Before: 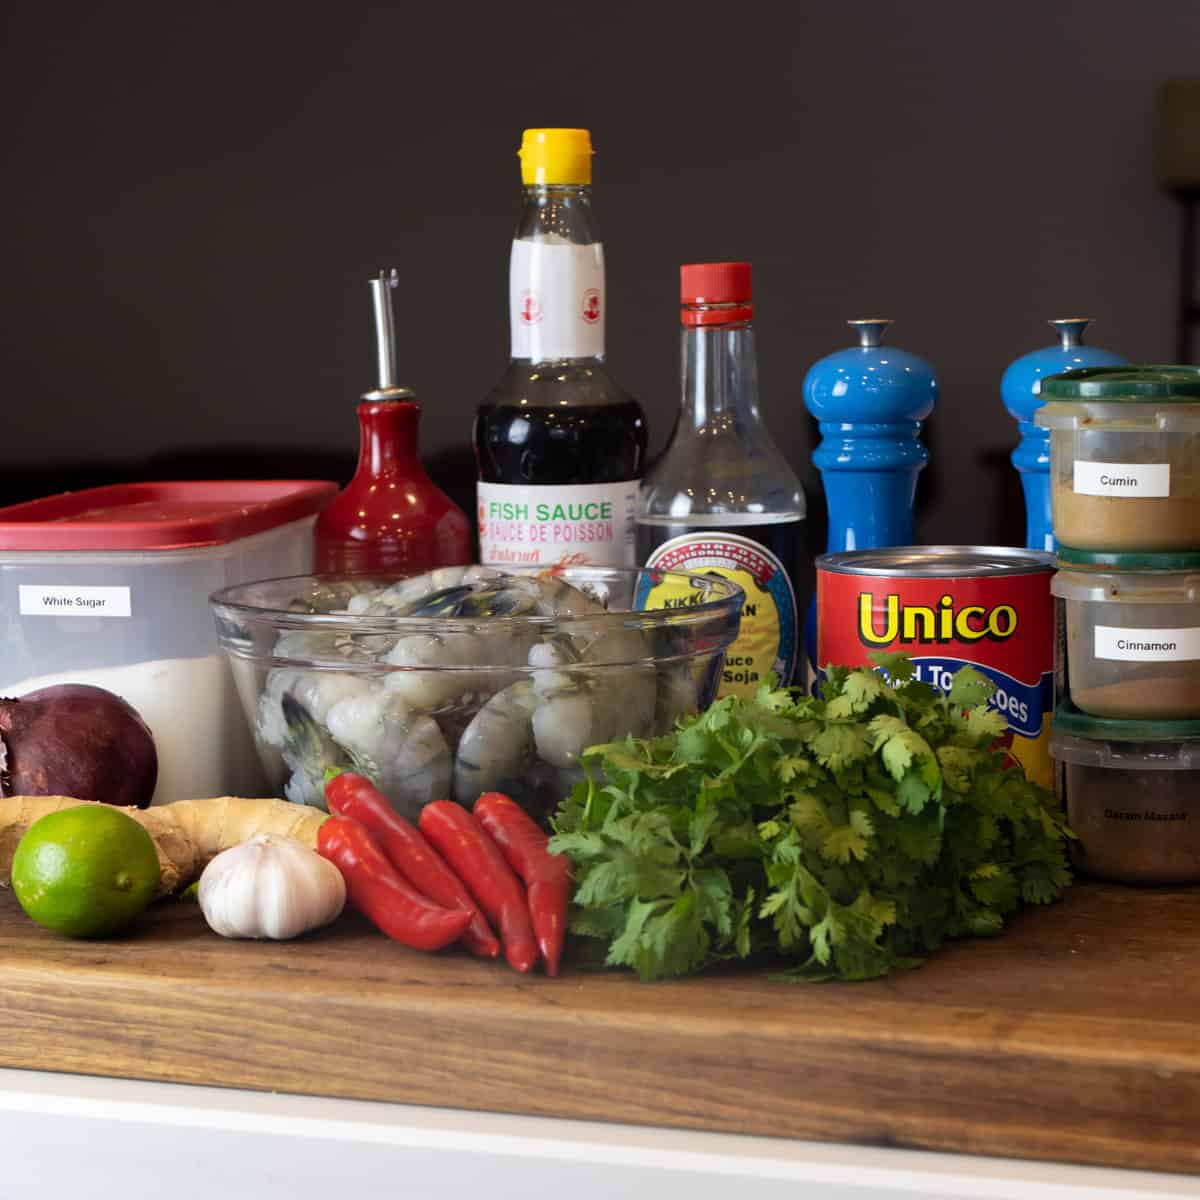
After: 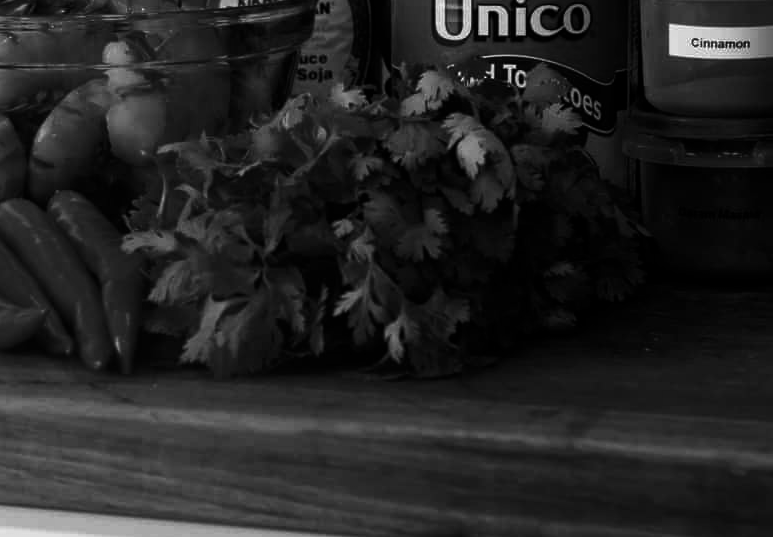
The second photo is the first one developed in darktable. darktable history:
crop and rotate: left 35.509%, top 50.238%, bottom 4.934%
white balance: red 0.967, blue 1.119, emerald 0.756
contrast brightness saturation: contrast -0.03, brightness -0.59, saturation -1
